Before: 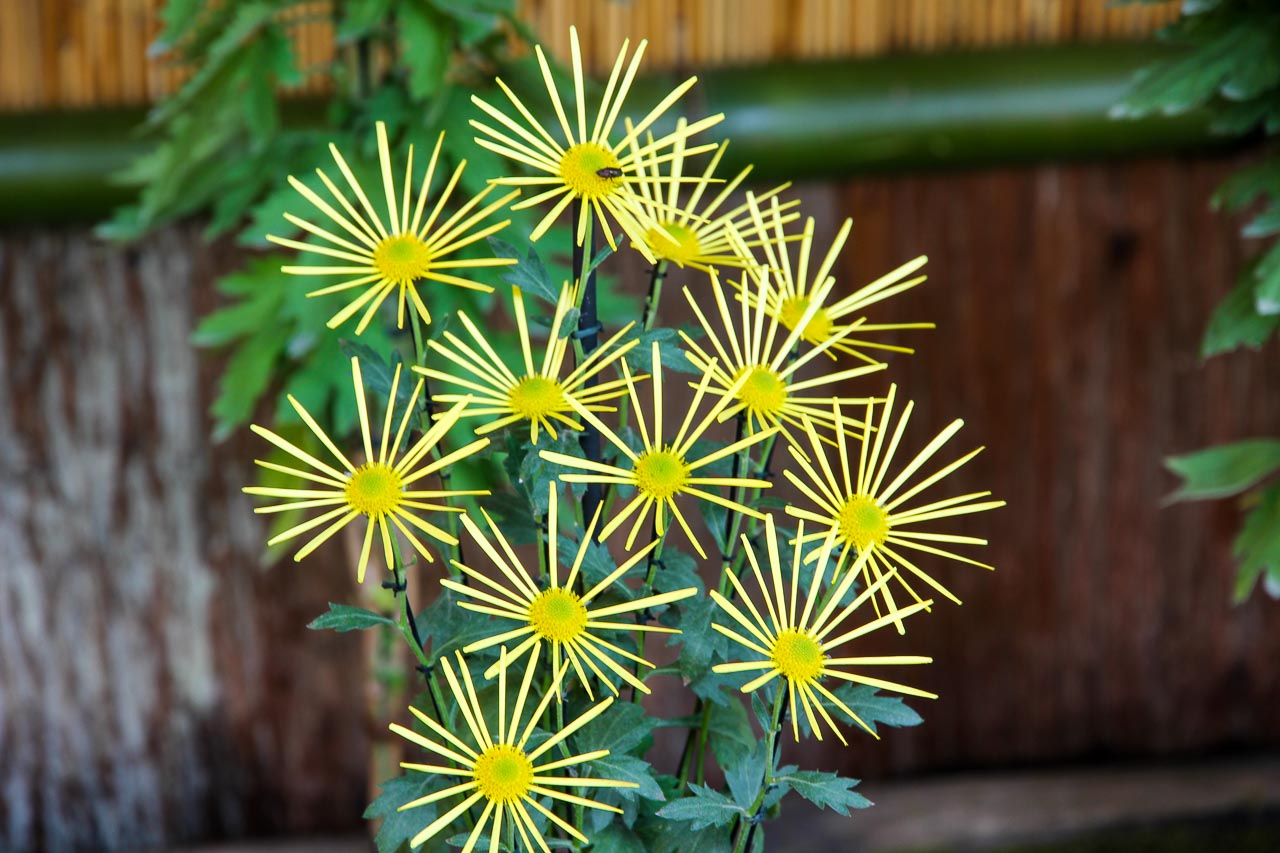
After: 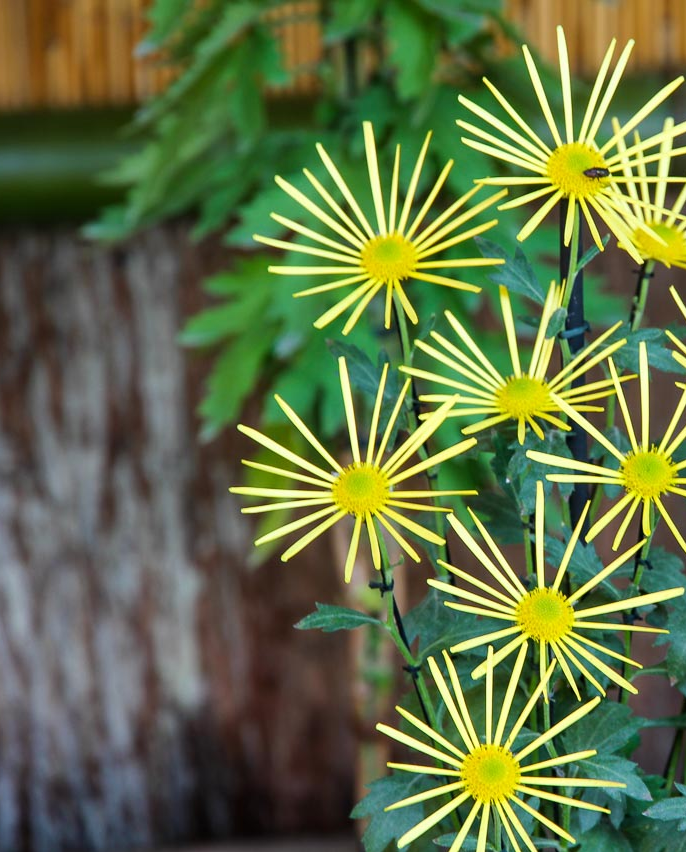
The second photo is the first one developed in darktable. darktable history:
crop: left 1.034%, right 45.297%, bottom 0.085%
